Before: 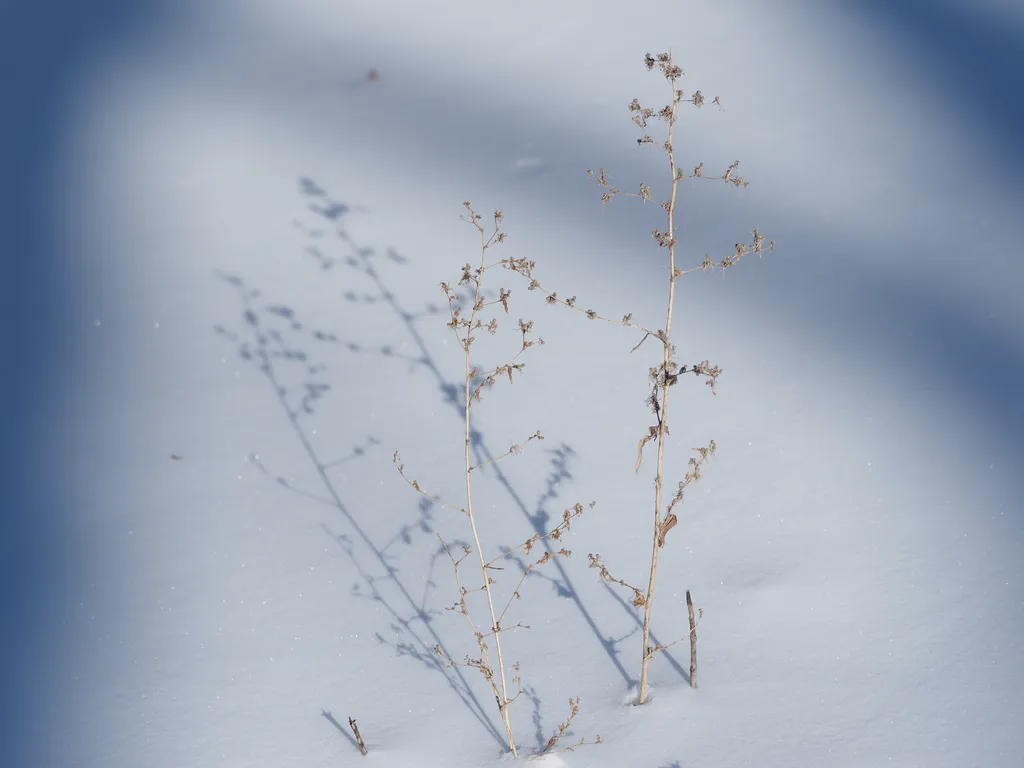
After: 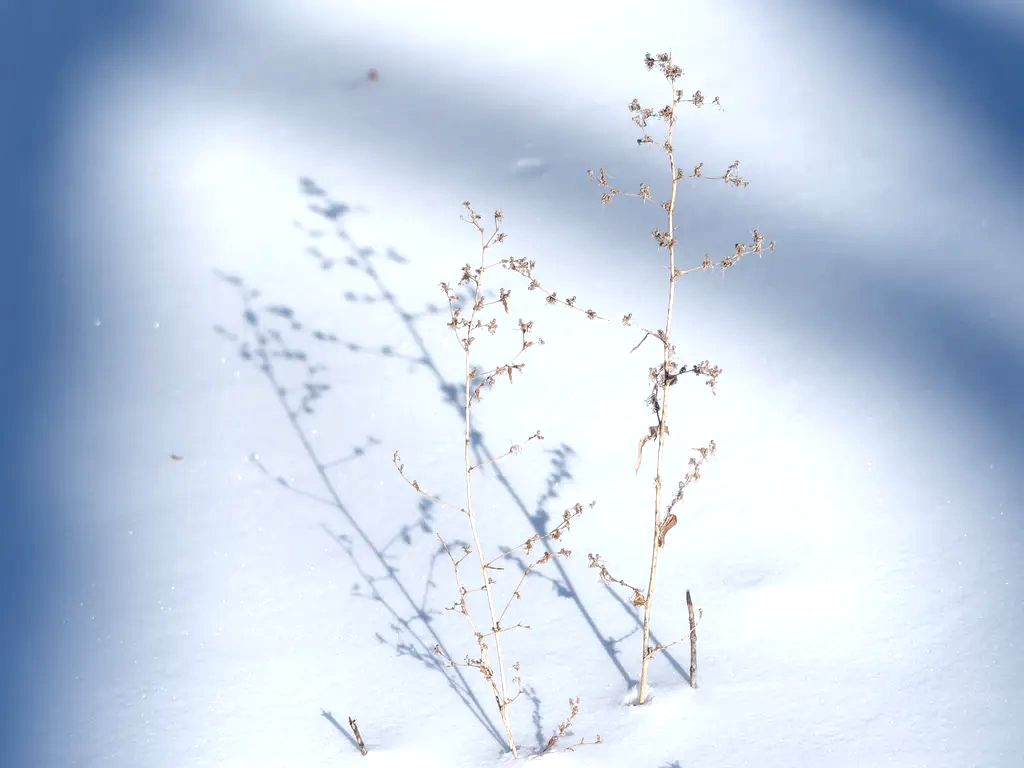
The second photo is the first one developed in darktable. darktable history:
local contrast: detail 130%
exposure: exposure 0.772 EV, compensate highlight preservation false
